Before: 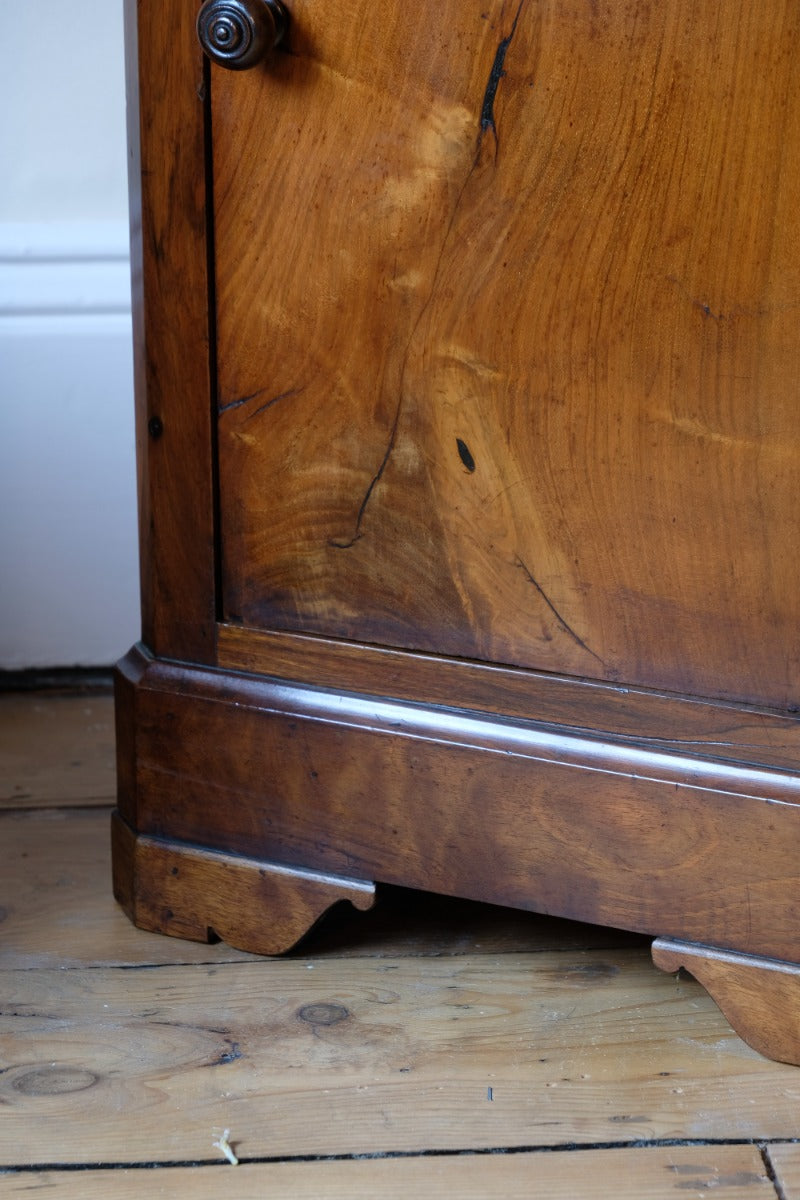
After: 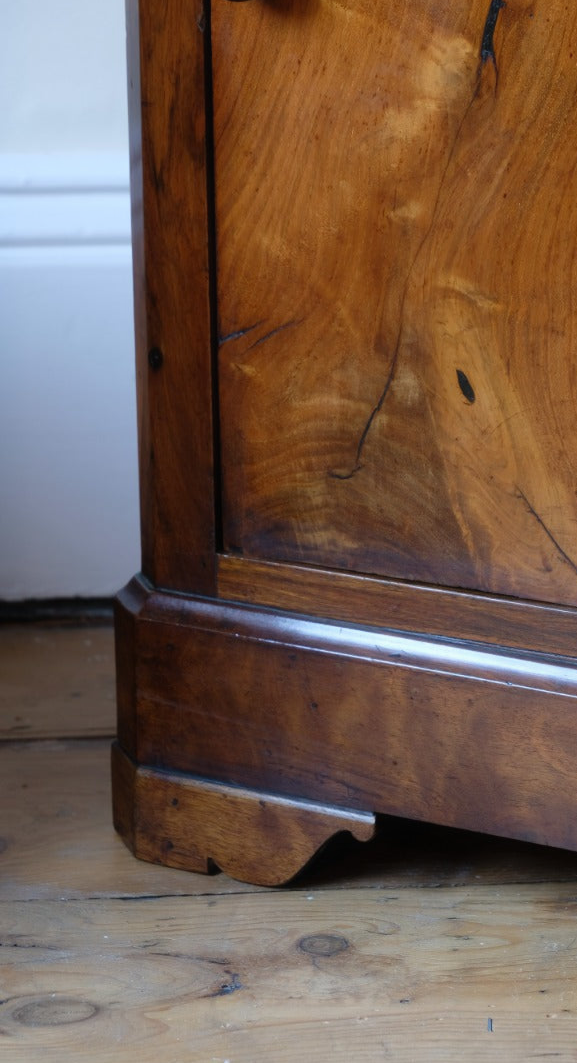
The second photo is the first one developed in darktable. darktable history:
crop: top 5.782%, right 27.841%, bottom 5.585%
contrast equalizer: octaves 7, y [[0.5, 0.504, 0.515, 0.527, 0.535, 0.534], [0.5 ×6], [0.491, 0.387, 0.179, 0.068, 0.068, 0.068], [0 ×5, 0.023], [0 ×6]], mix -0.985
